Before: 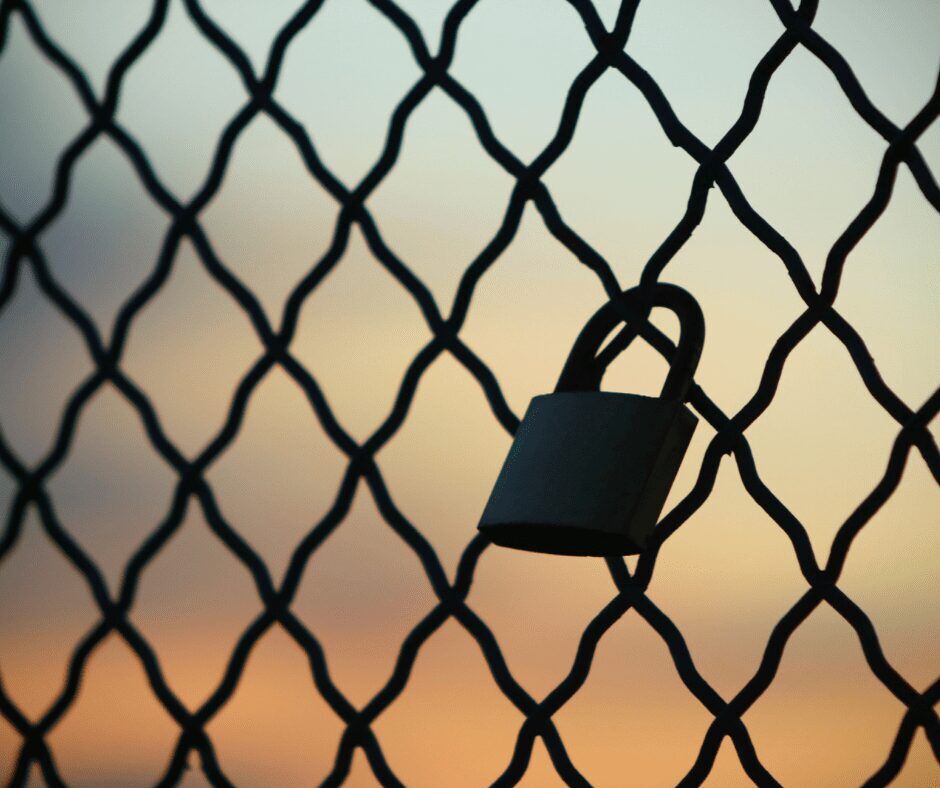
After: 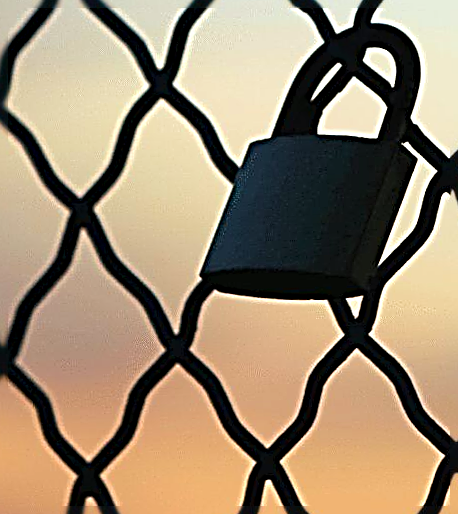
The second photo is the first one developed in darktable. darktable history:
velvia: strength 15%
crop and rotate: left 29.237%, top 31.152%, right 19.807%
rotate and perspective: rotation -2.12°, lens shift (vertical) 0.009, lens shift (horizontal) -0.008, automatic cropping original format, crop left 0.036, crop right 0.964, crop top 0.05, crop bottom 0.959
exposure: exposure 0.3 EV, compensate highlight preservation false
sharpen: radius 3.158, amount 1.731
white balance: red 0.954, blue 1.079
